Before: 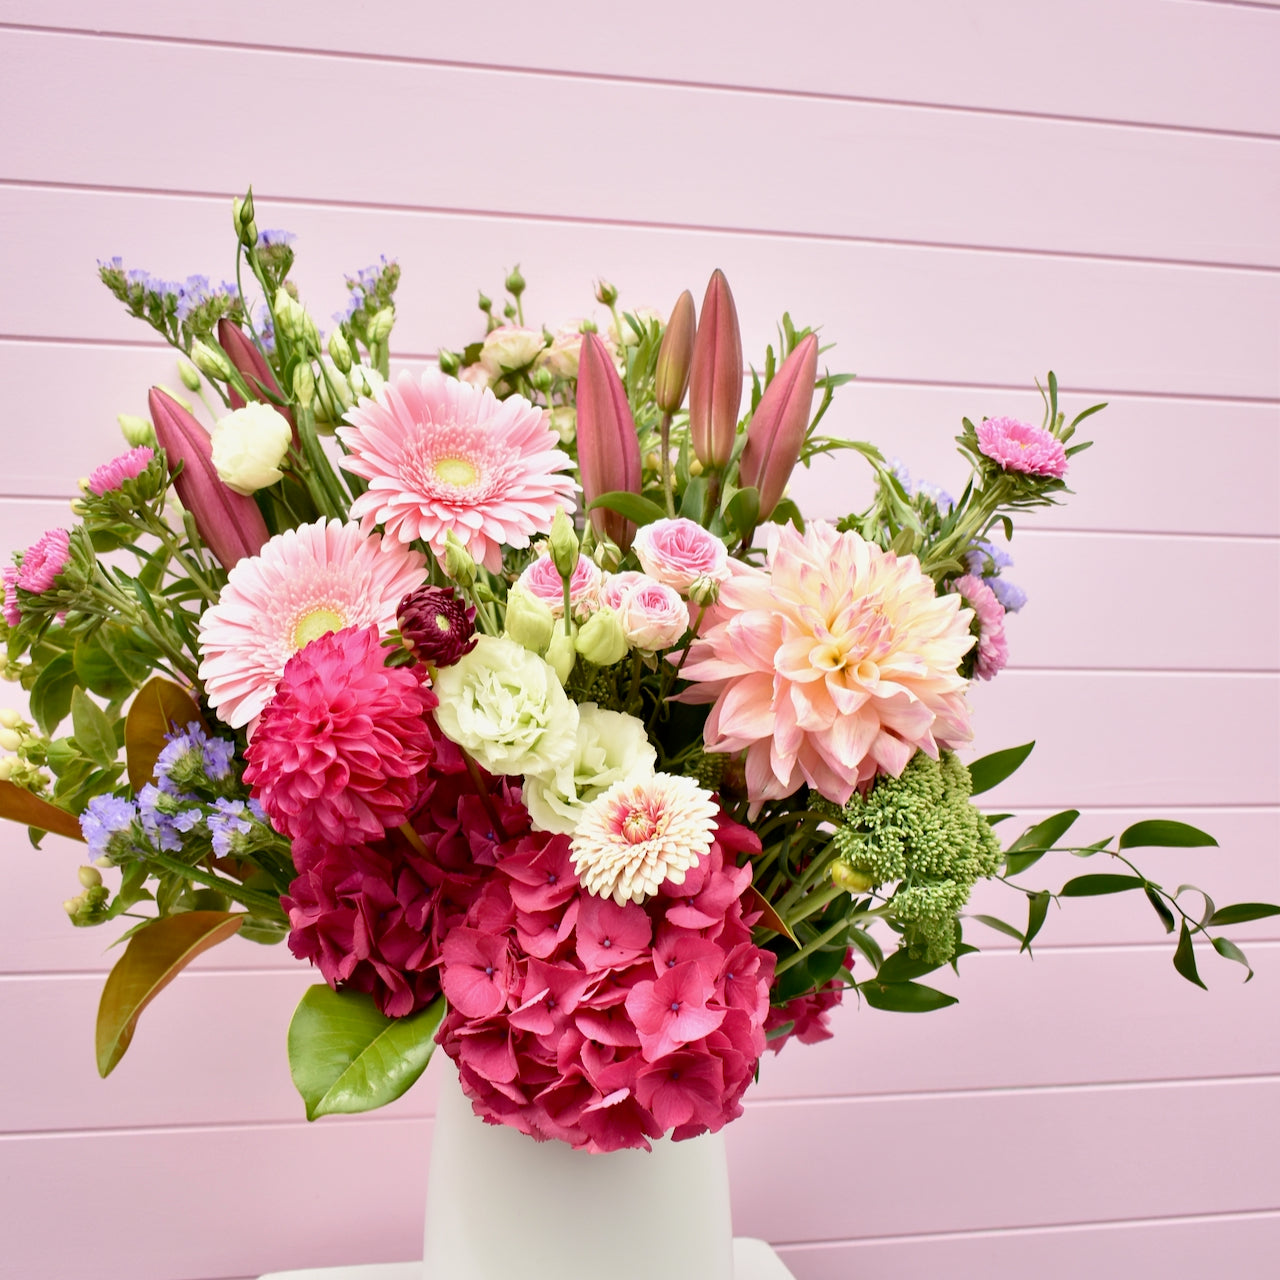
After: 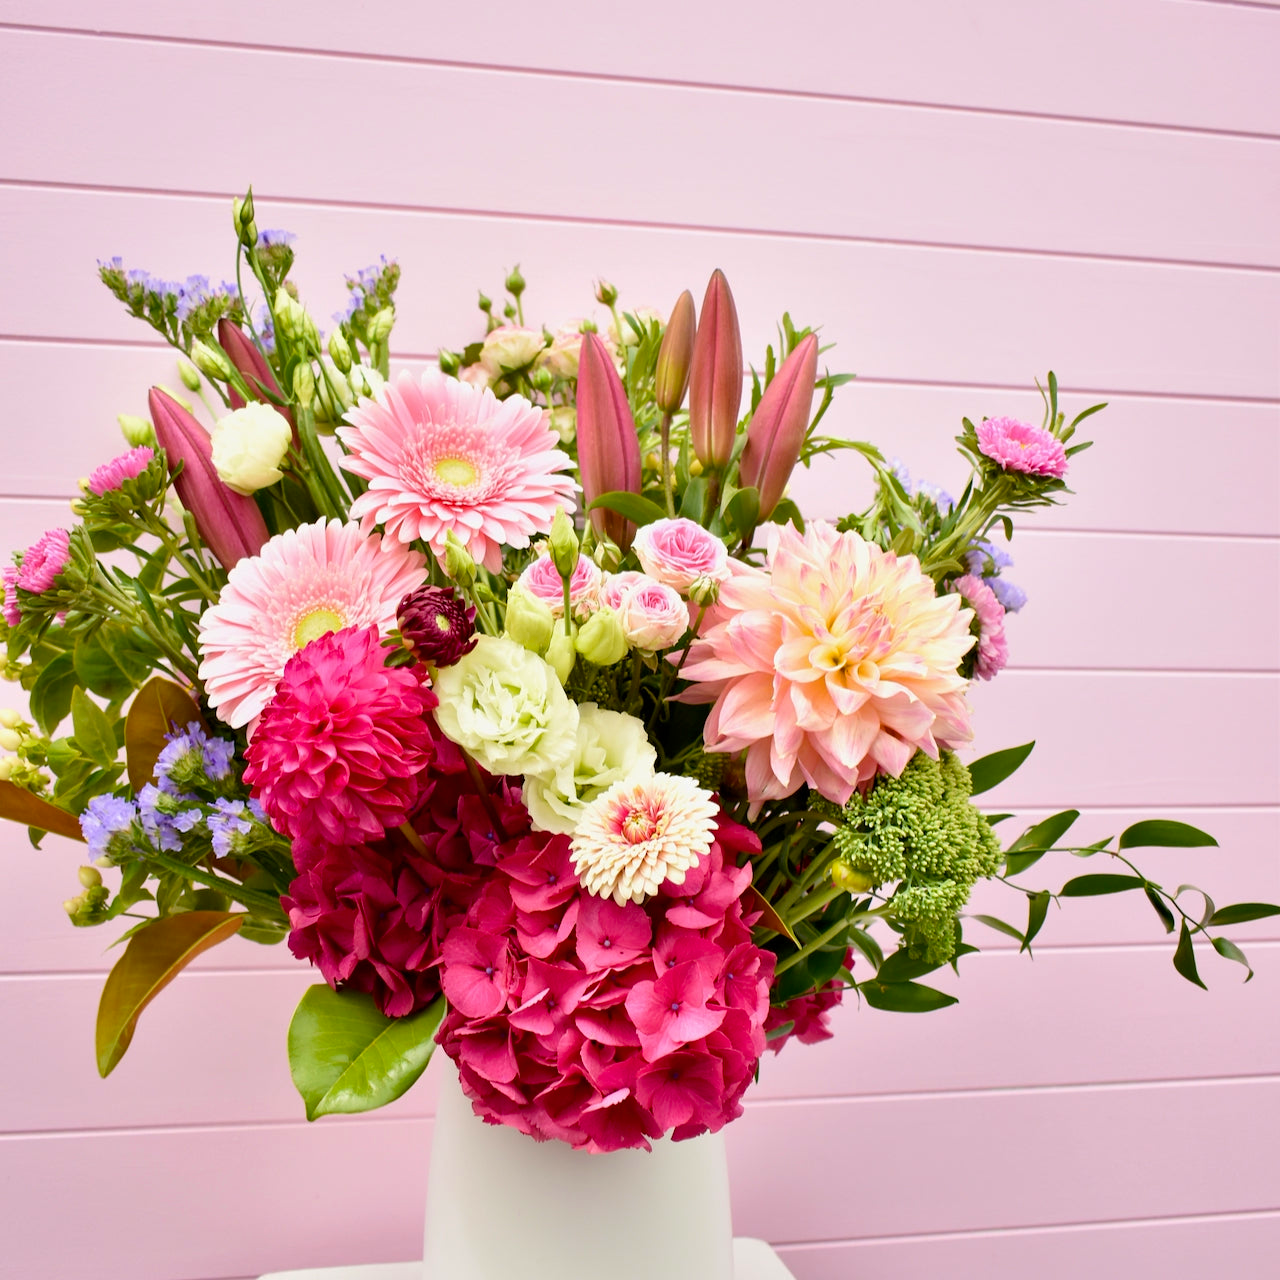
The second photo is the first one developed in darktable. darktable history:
contrast brightness saturation: saturation -0.05
color balance rgb: perceptual saturation grading › global saturation 20%, global vibrance 20%
